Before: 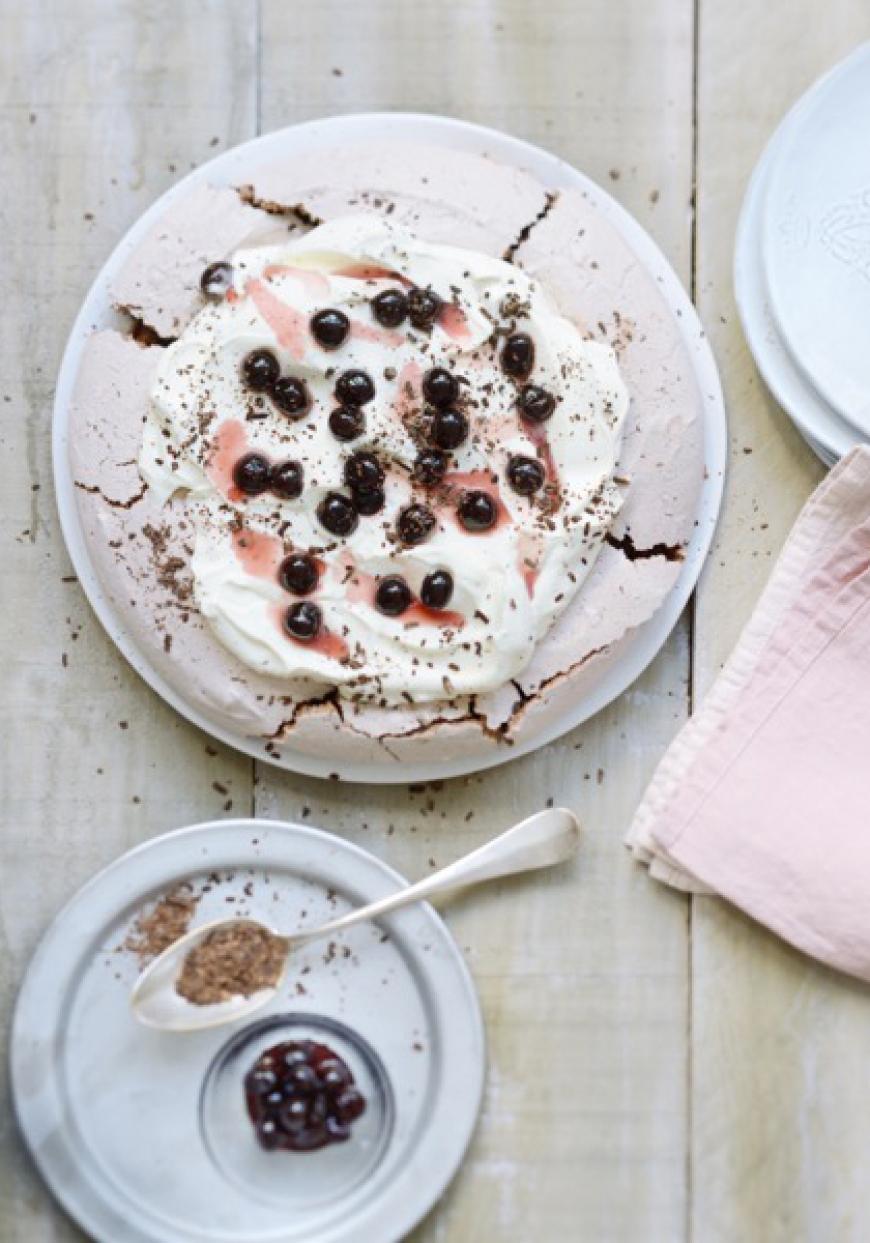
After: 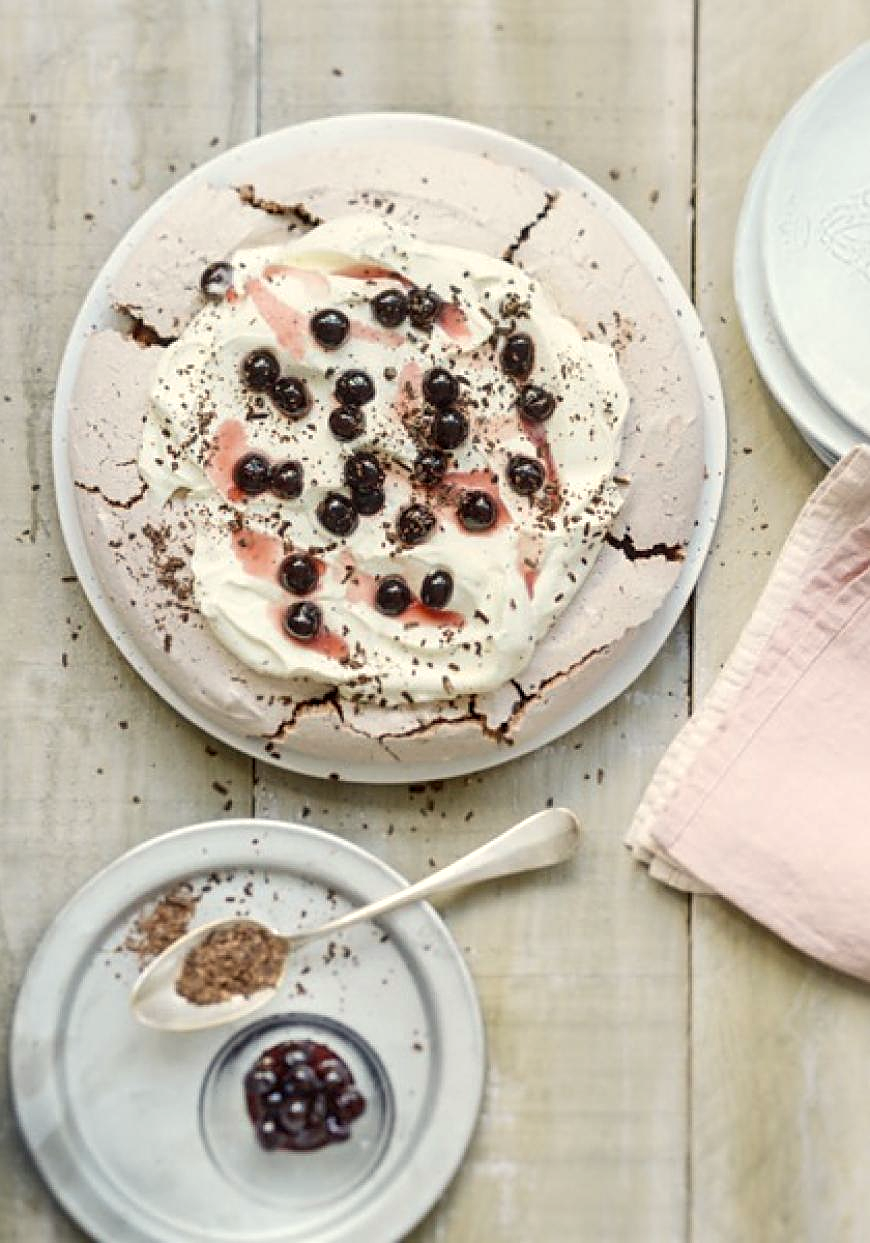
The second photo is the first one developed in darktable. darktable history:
sharpen: on, module defaults
white balance: red 1.029, blue 0.92
local contrast: on, module defaults
